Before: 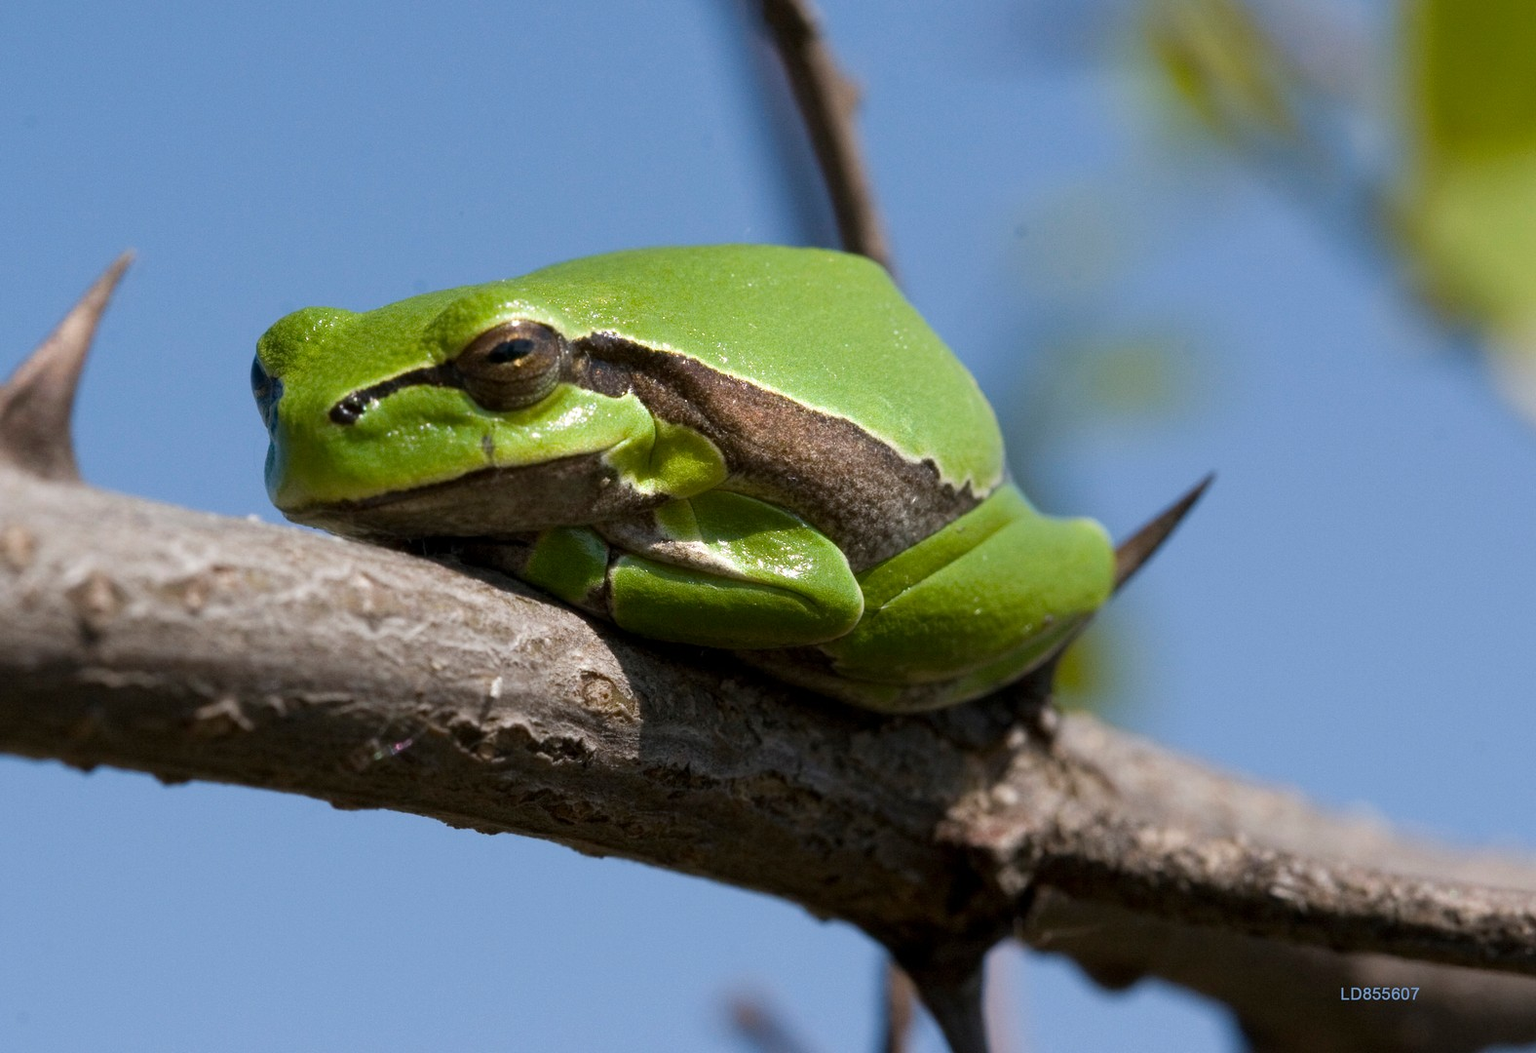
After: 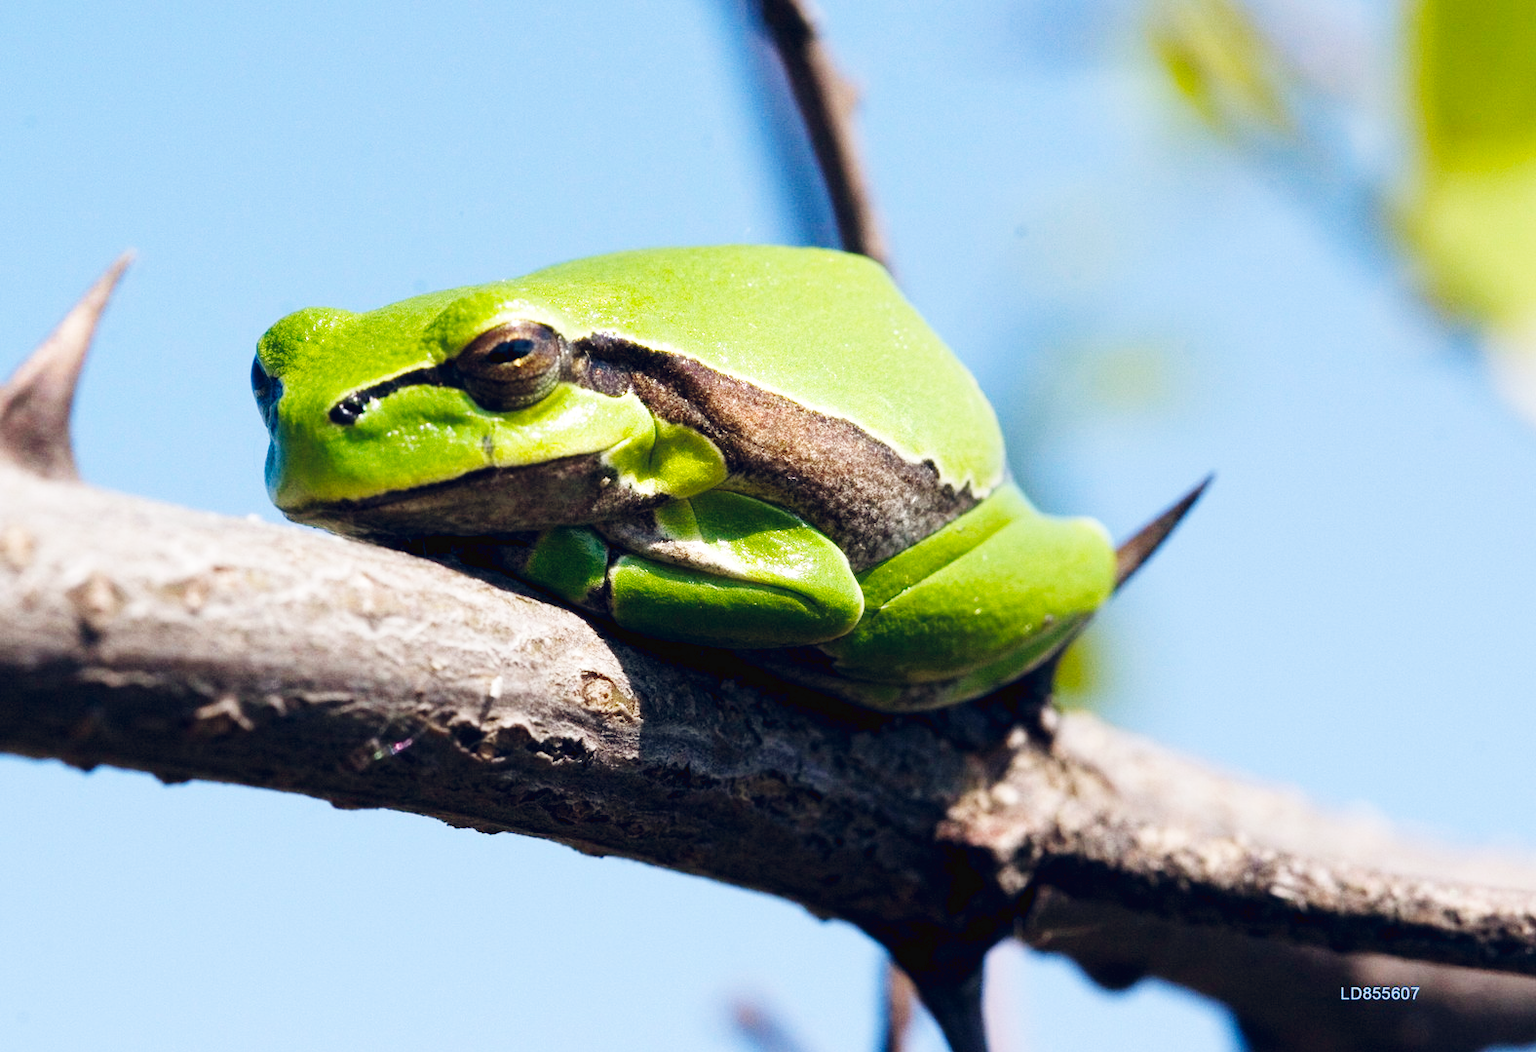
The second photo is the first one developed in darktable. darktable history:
base curve: curves: ch0 [(0, 0.003) (0.001, 0.002) (0.006, 0.004) (0.02, 0.022) (0.048, 0.086) (0.094, 0.234) (0.162, 0.431) (0.258, 0.629) (0.385, 0.8) (0.548, 0.918) (0.751, 0.988) (1, 1)], preserve colors none
color balance rgb: global offset › chroma 0.15%, global offset › hue 253.53°, perceptual saturation grading › global saturation 0.968%, global vibrance 20%
